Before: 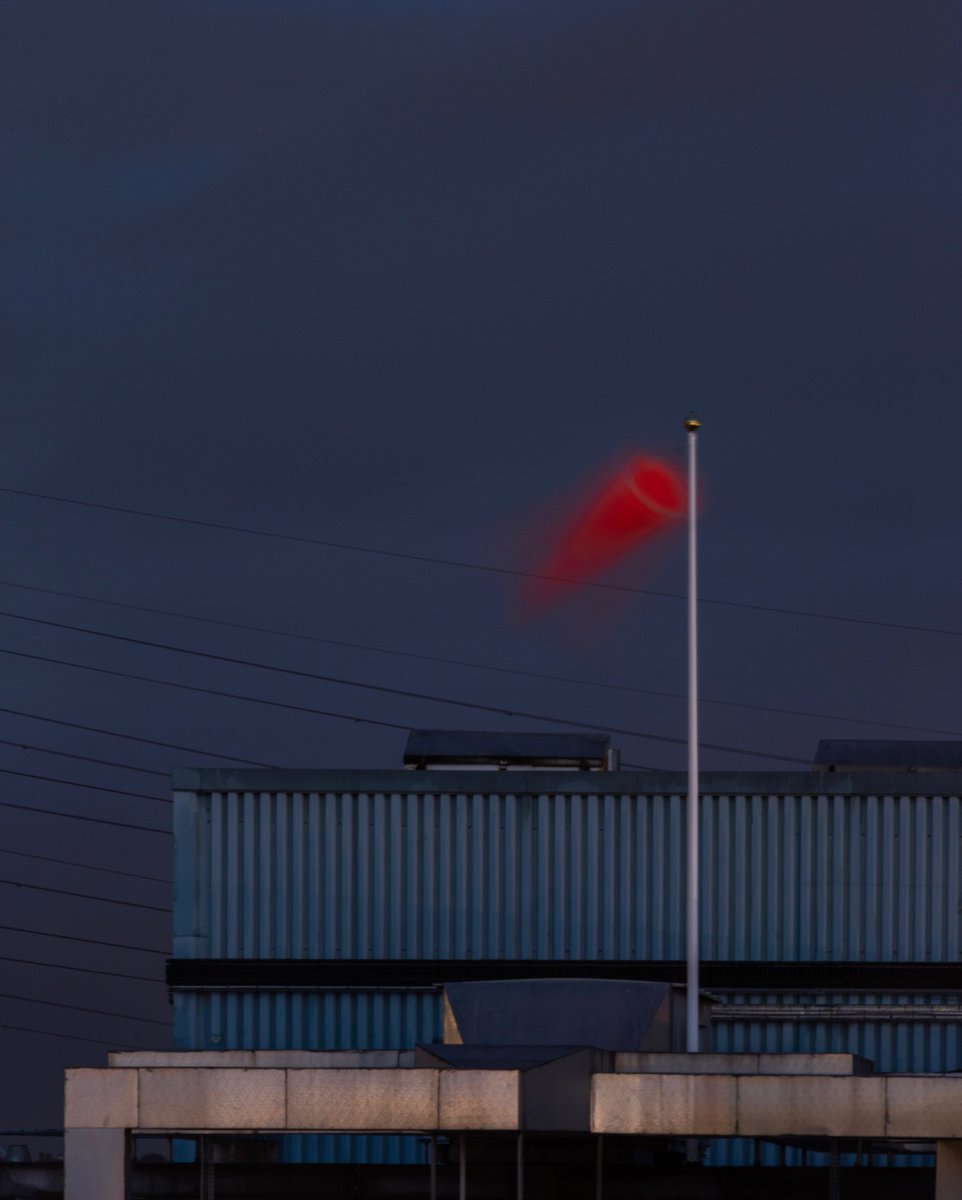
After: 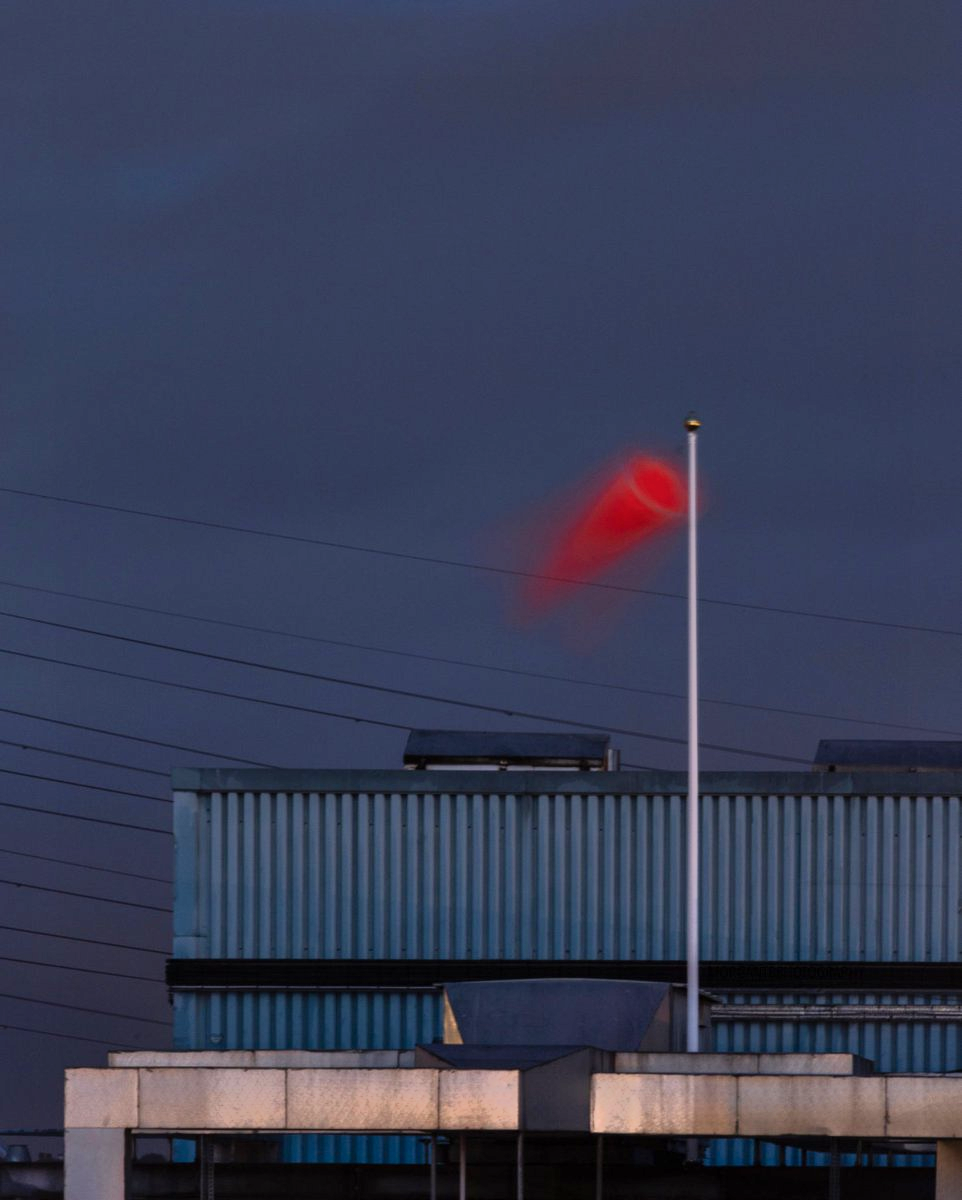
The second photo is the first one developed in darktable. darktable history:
shadows and highlights: highlights 72.12, soften with gaussian
